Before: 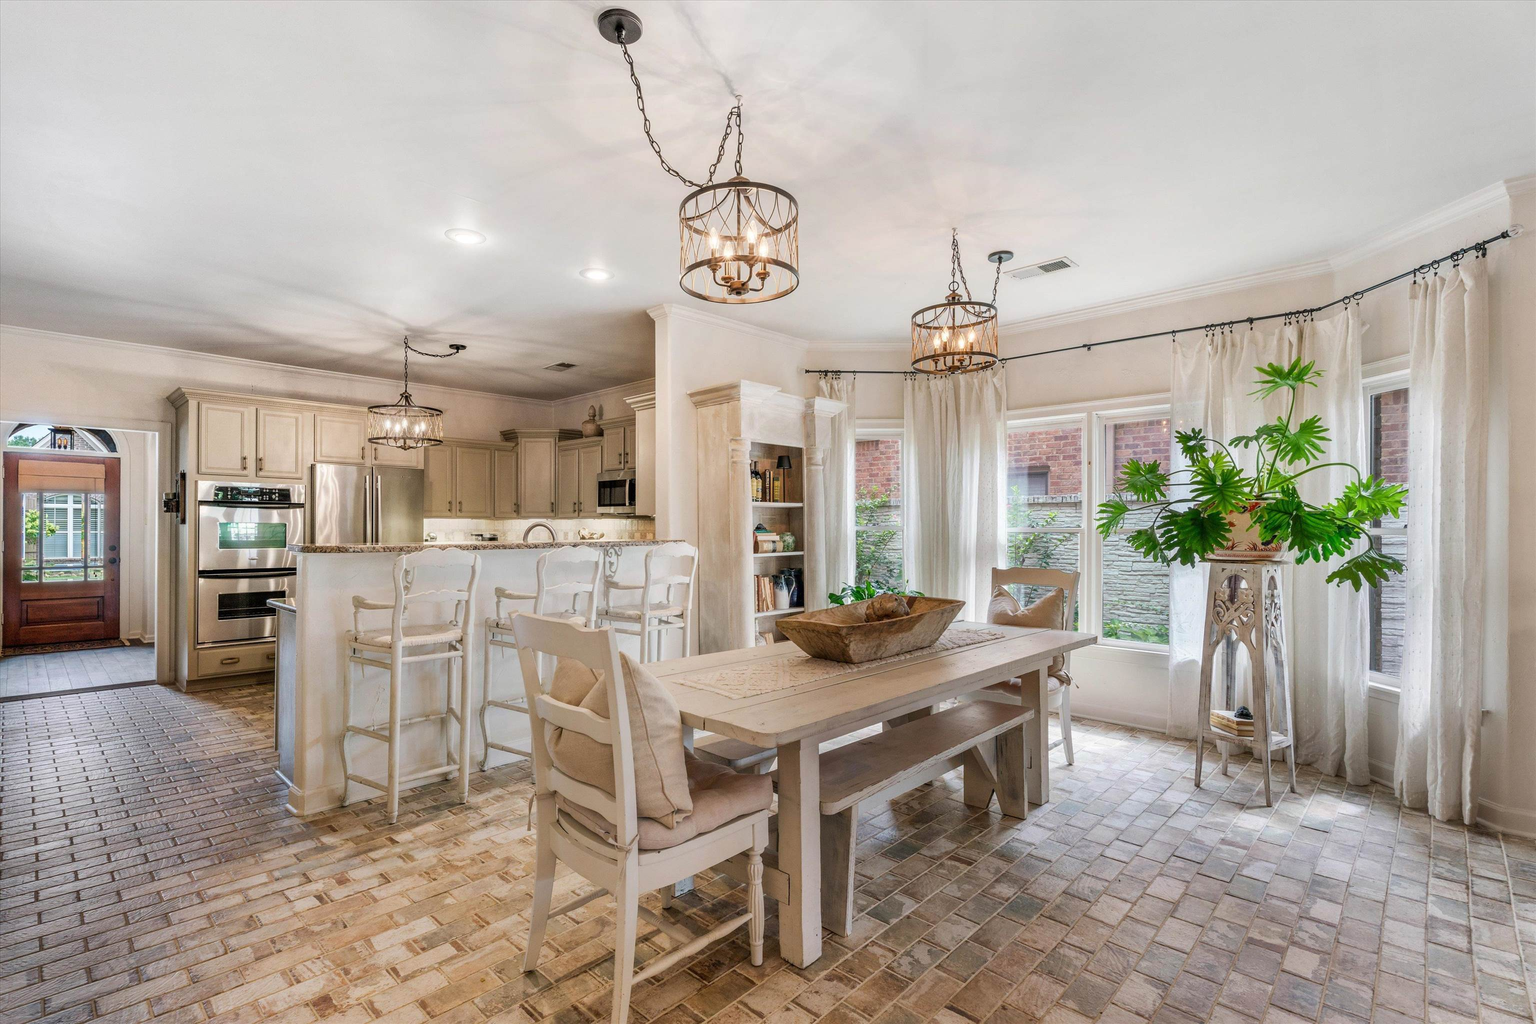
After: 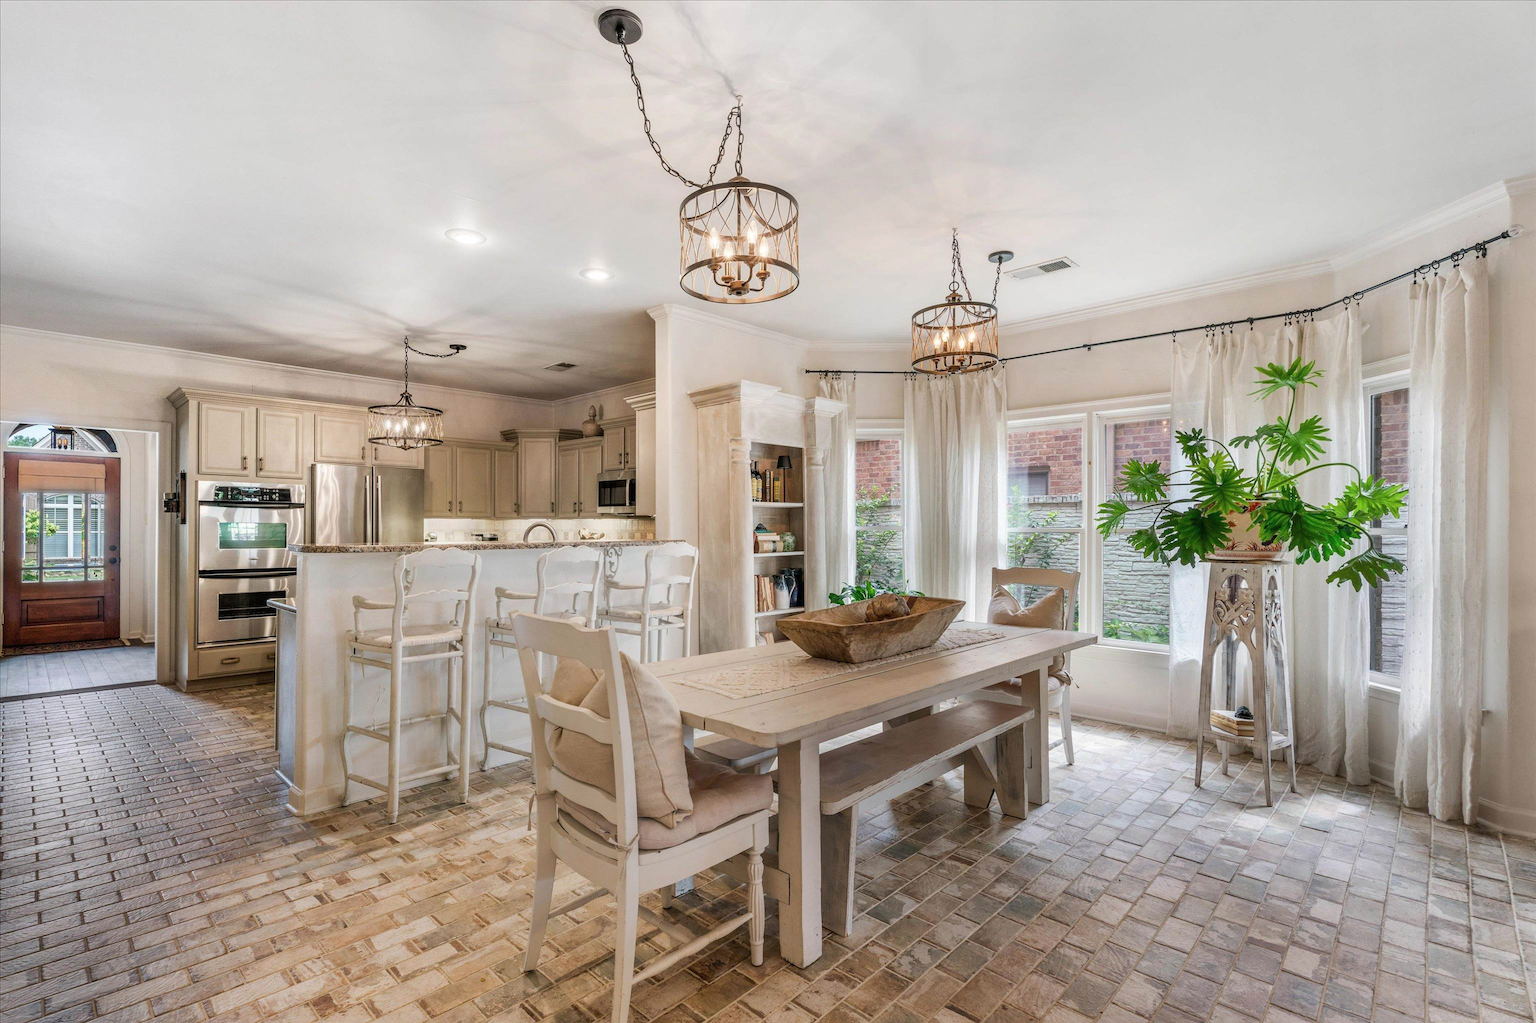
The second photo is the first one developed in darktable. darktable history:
contrast brightness saturation: saturation -0.046
